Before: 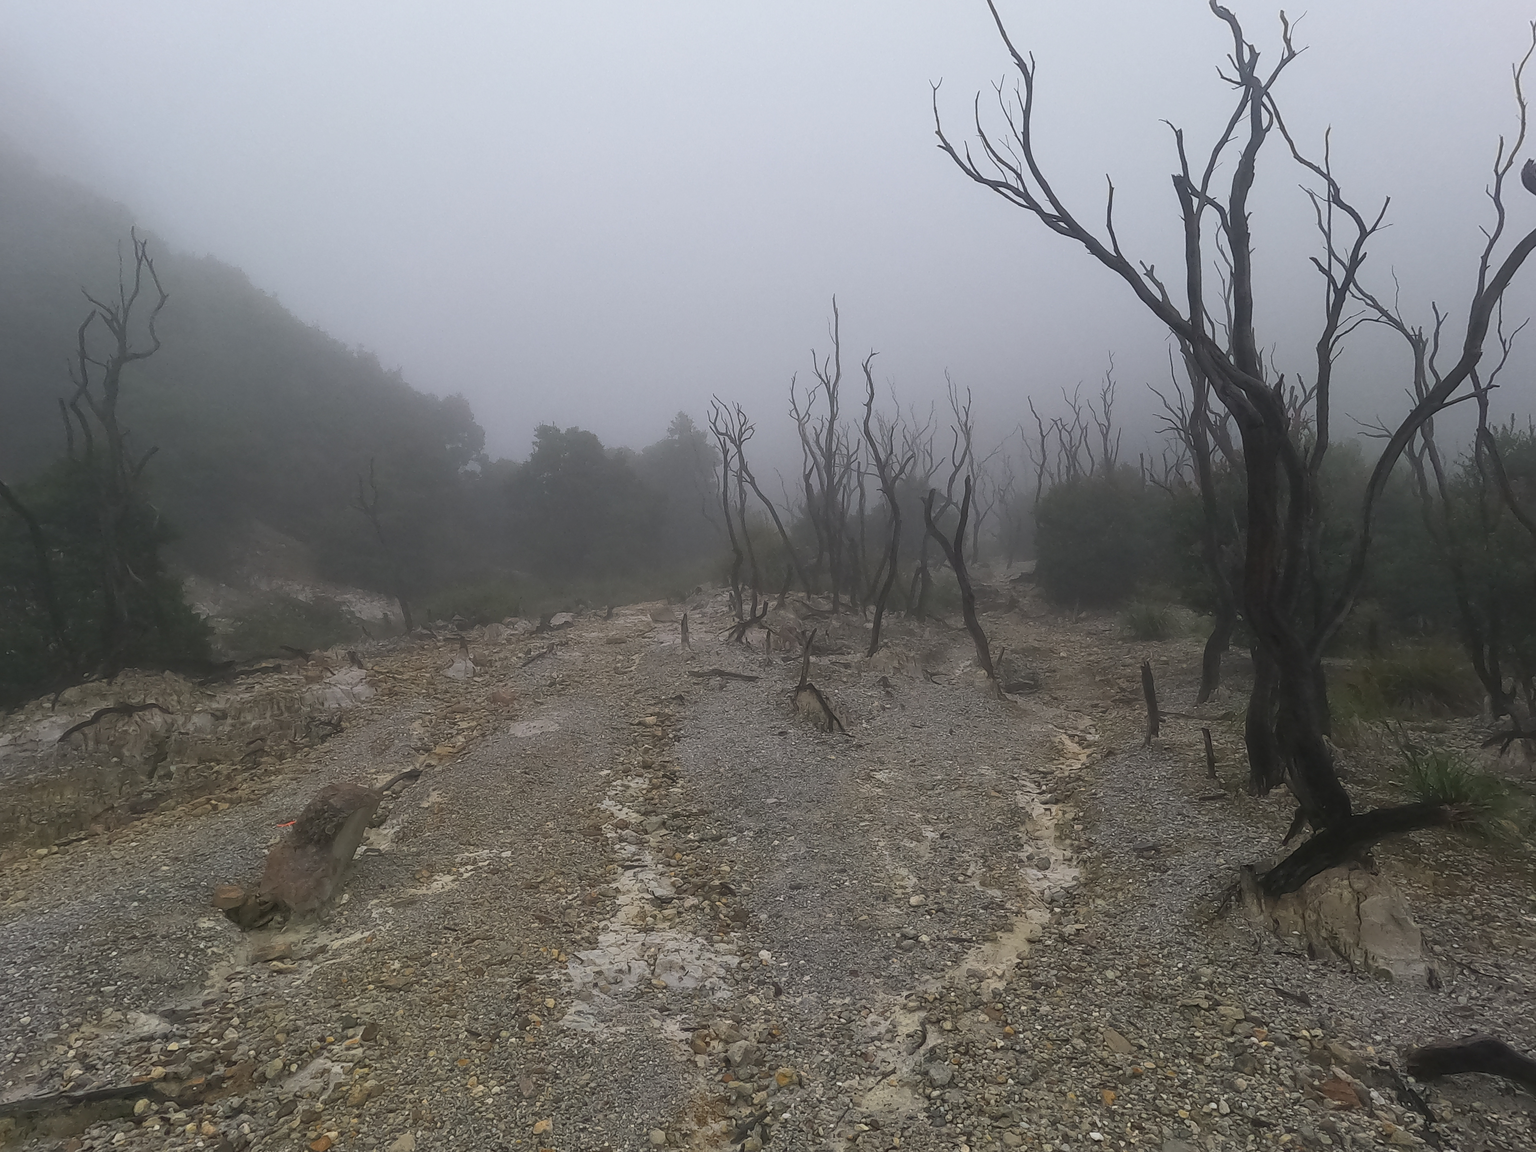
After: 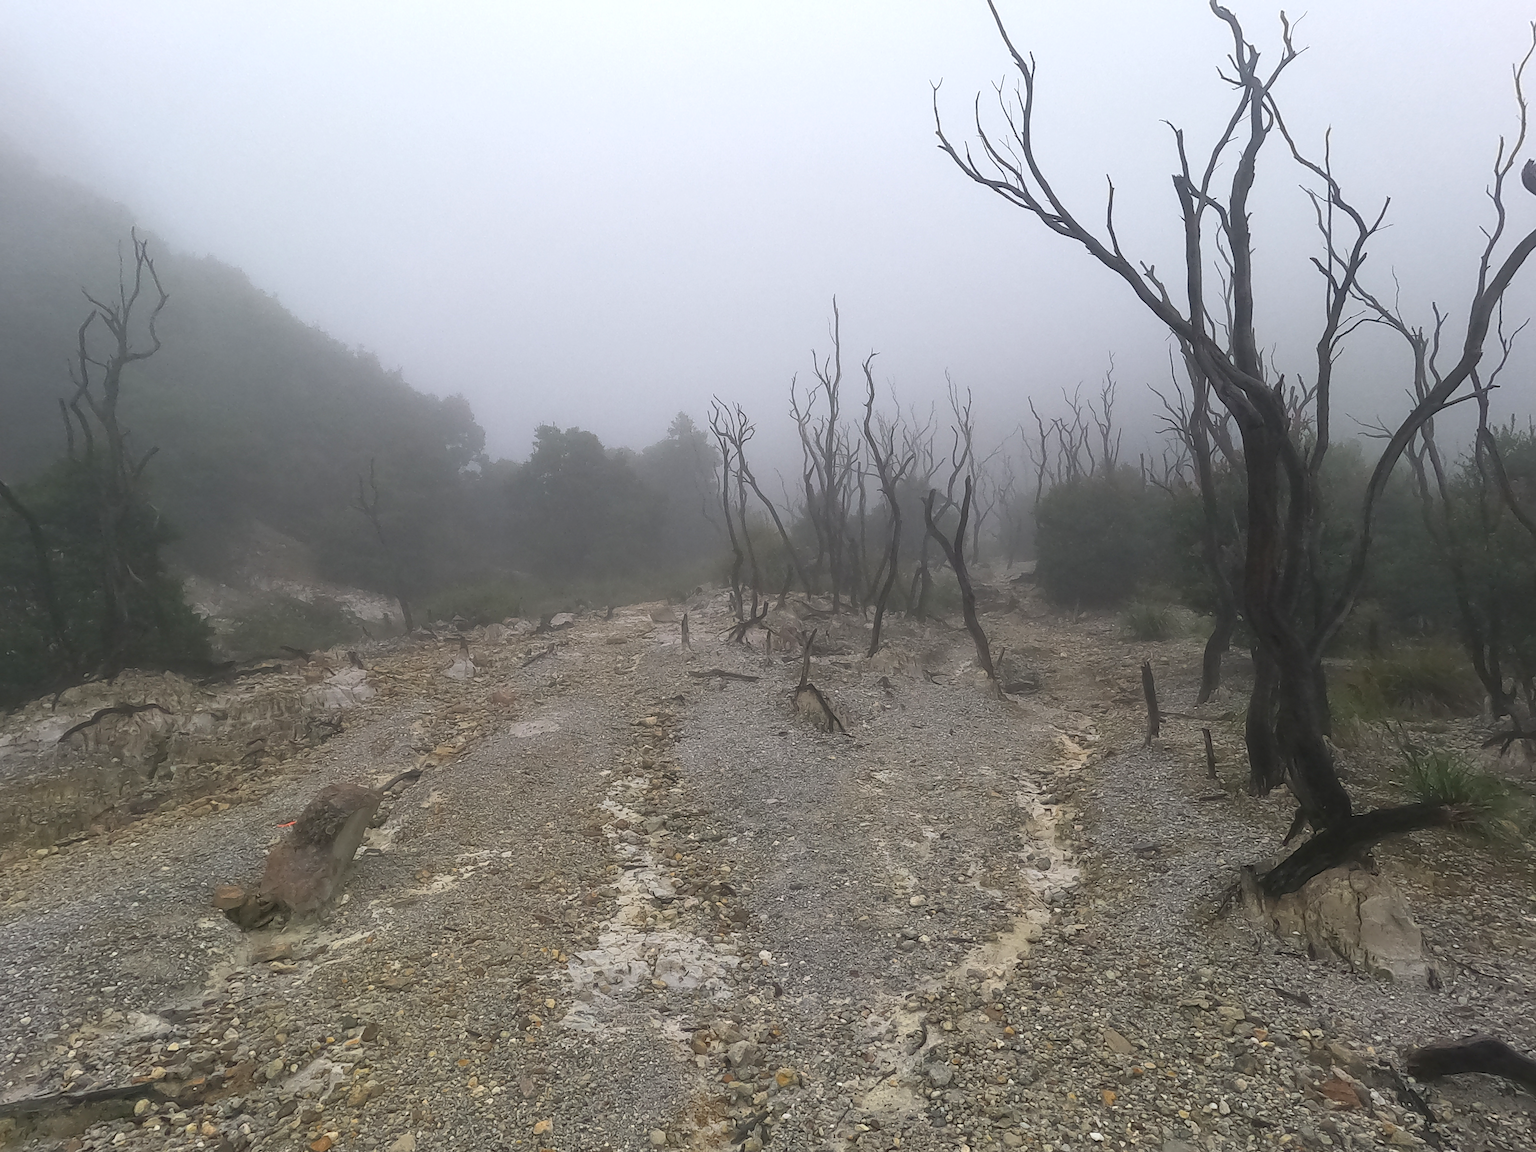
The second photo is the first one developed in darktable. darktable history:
tone equalizer: mask exposure compensation -0.485 EV
exposure: black level correction 0.001, exposure 0.5 EV, compensate highlight preservation false
